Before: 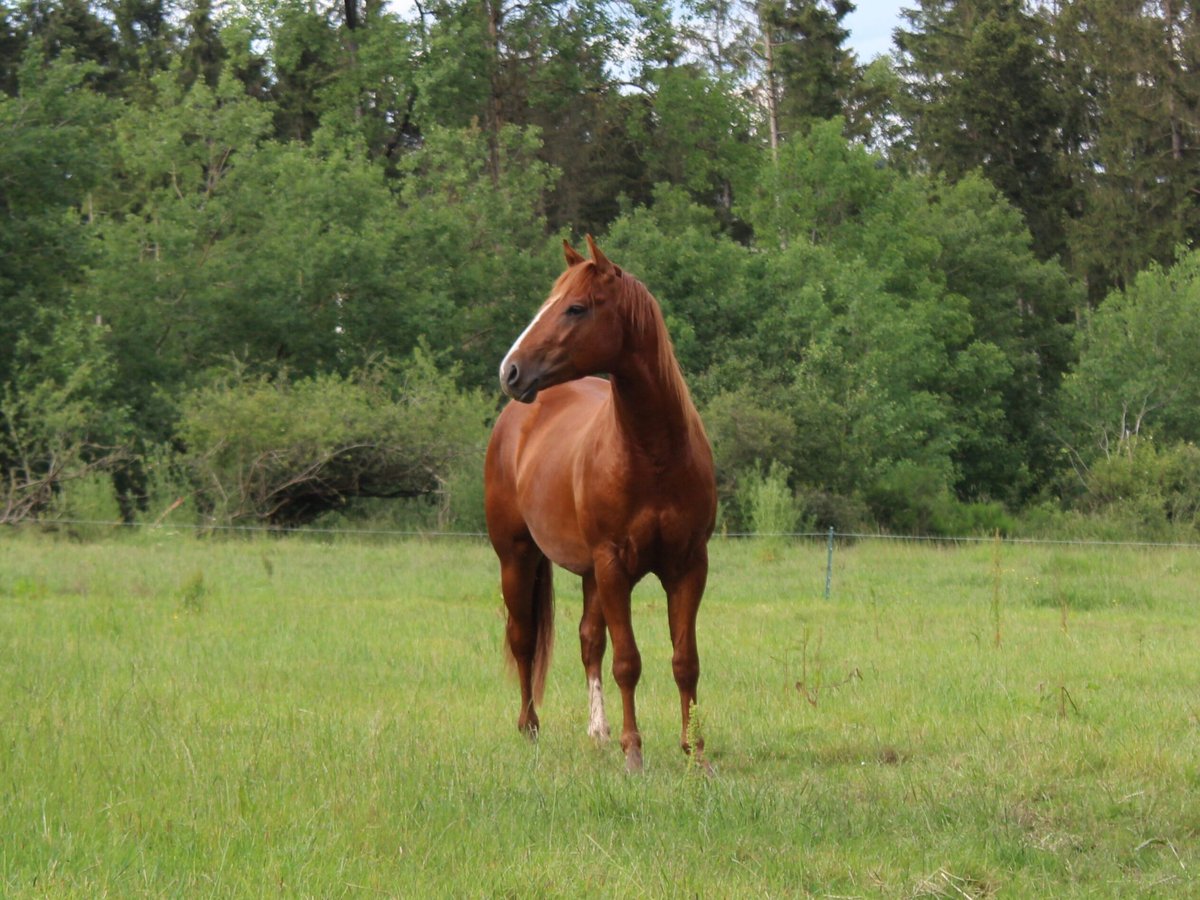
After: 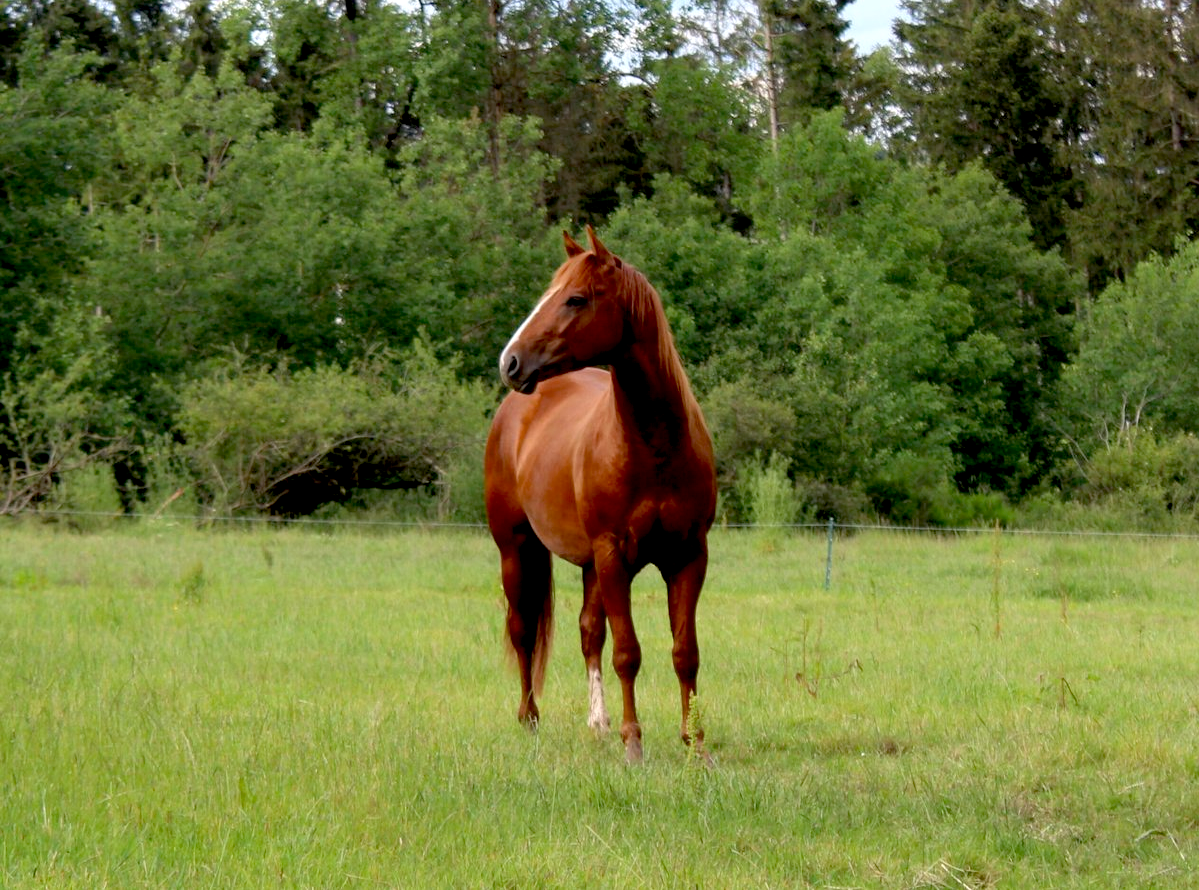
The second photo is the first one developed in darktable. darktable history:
crop: top 1.01%, right 0.003%
exposure: black level correction 0.026, exposure 0.185 EV, compensate highlight preservation false
